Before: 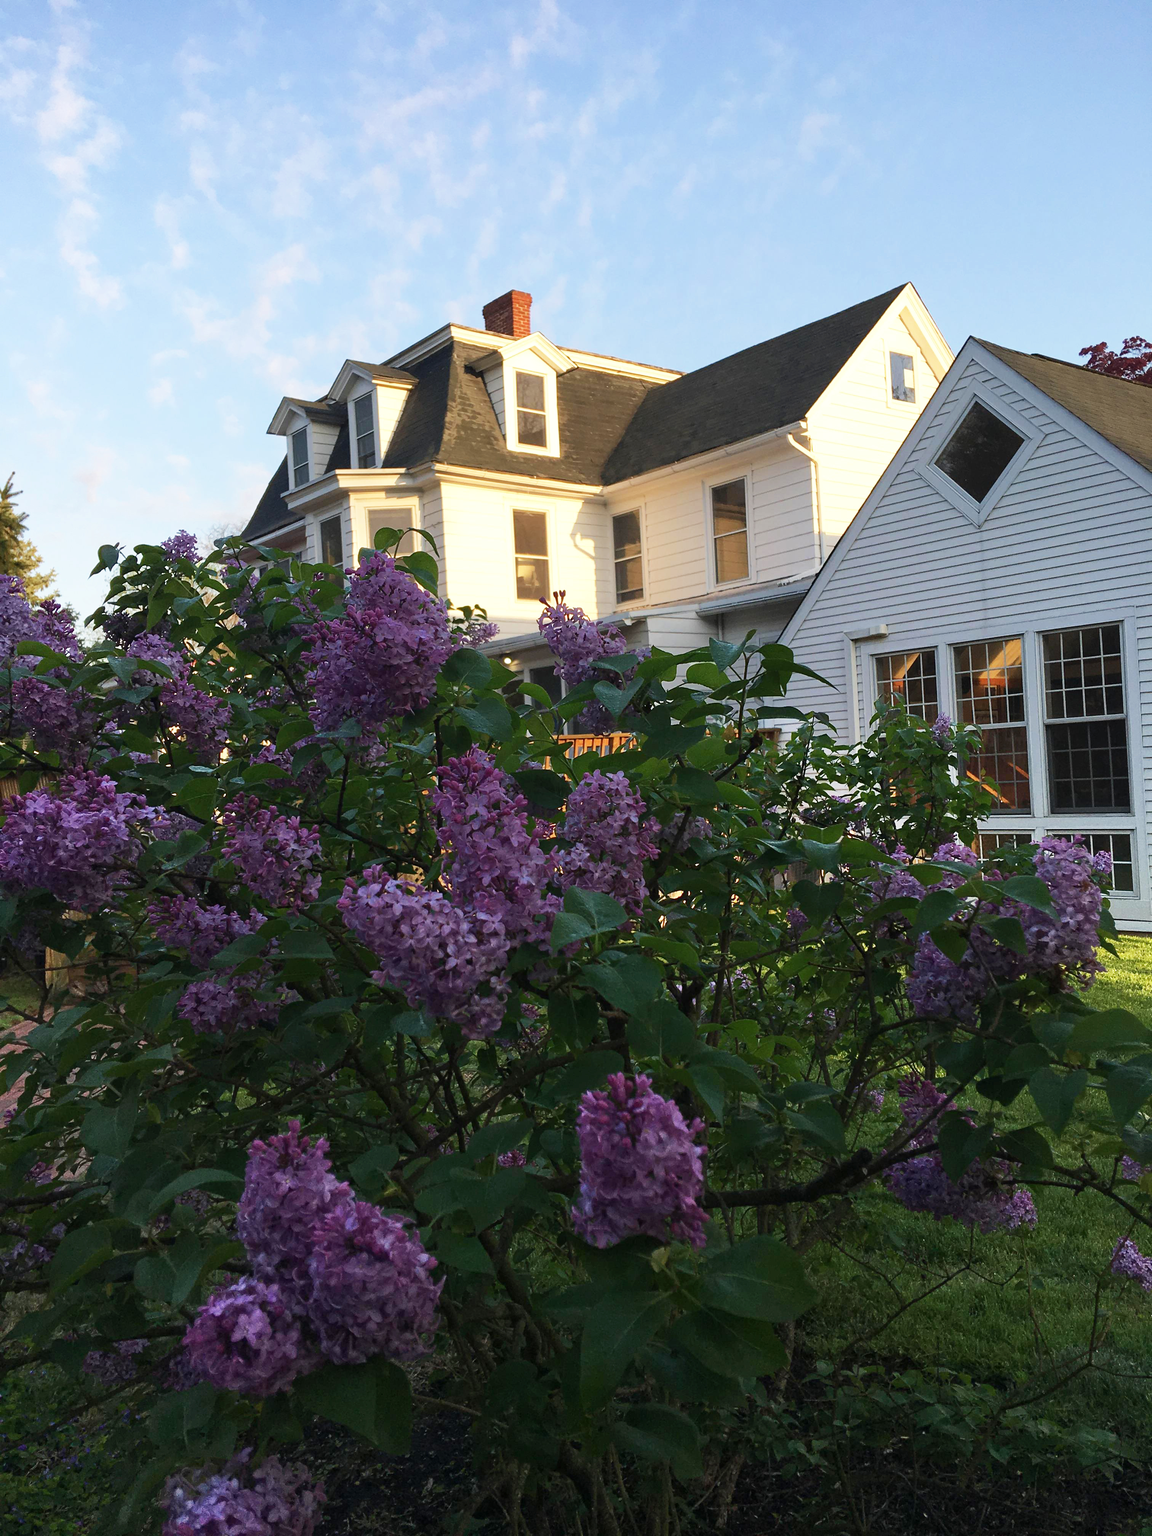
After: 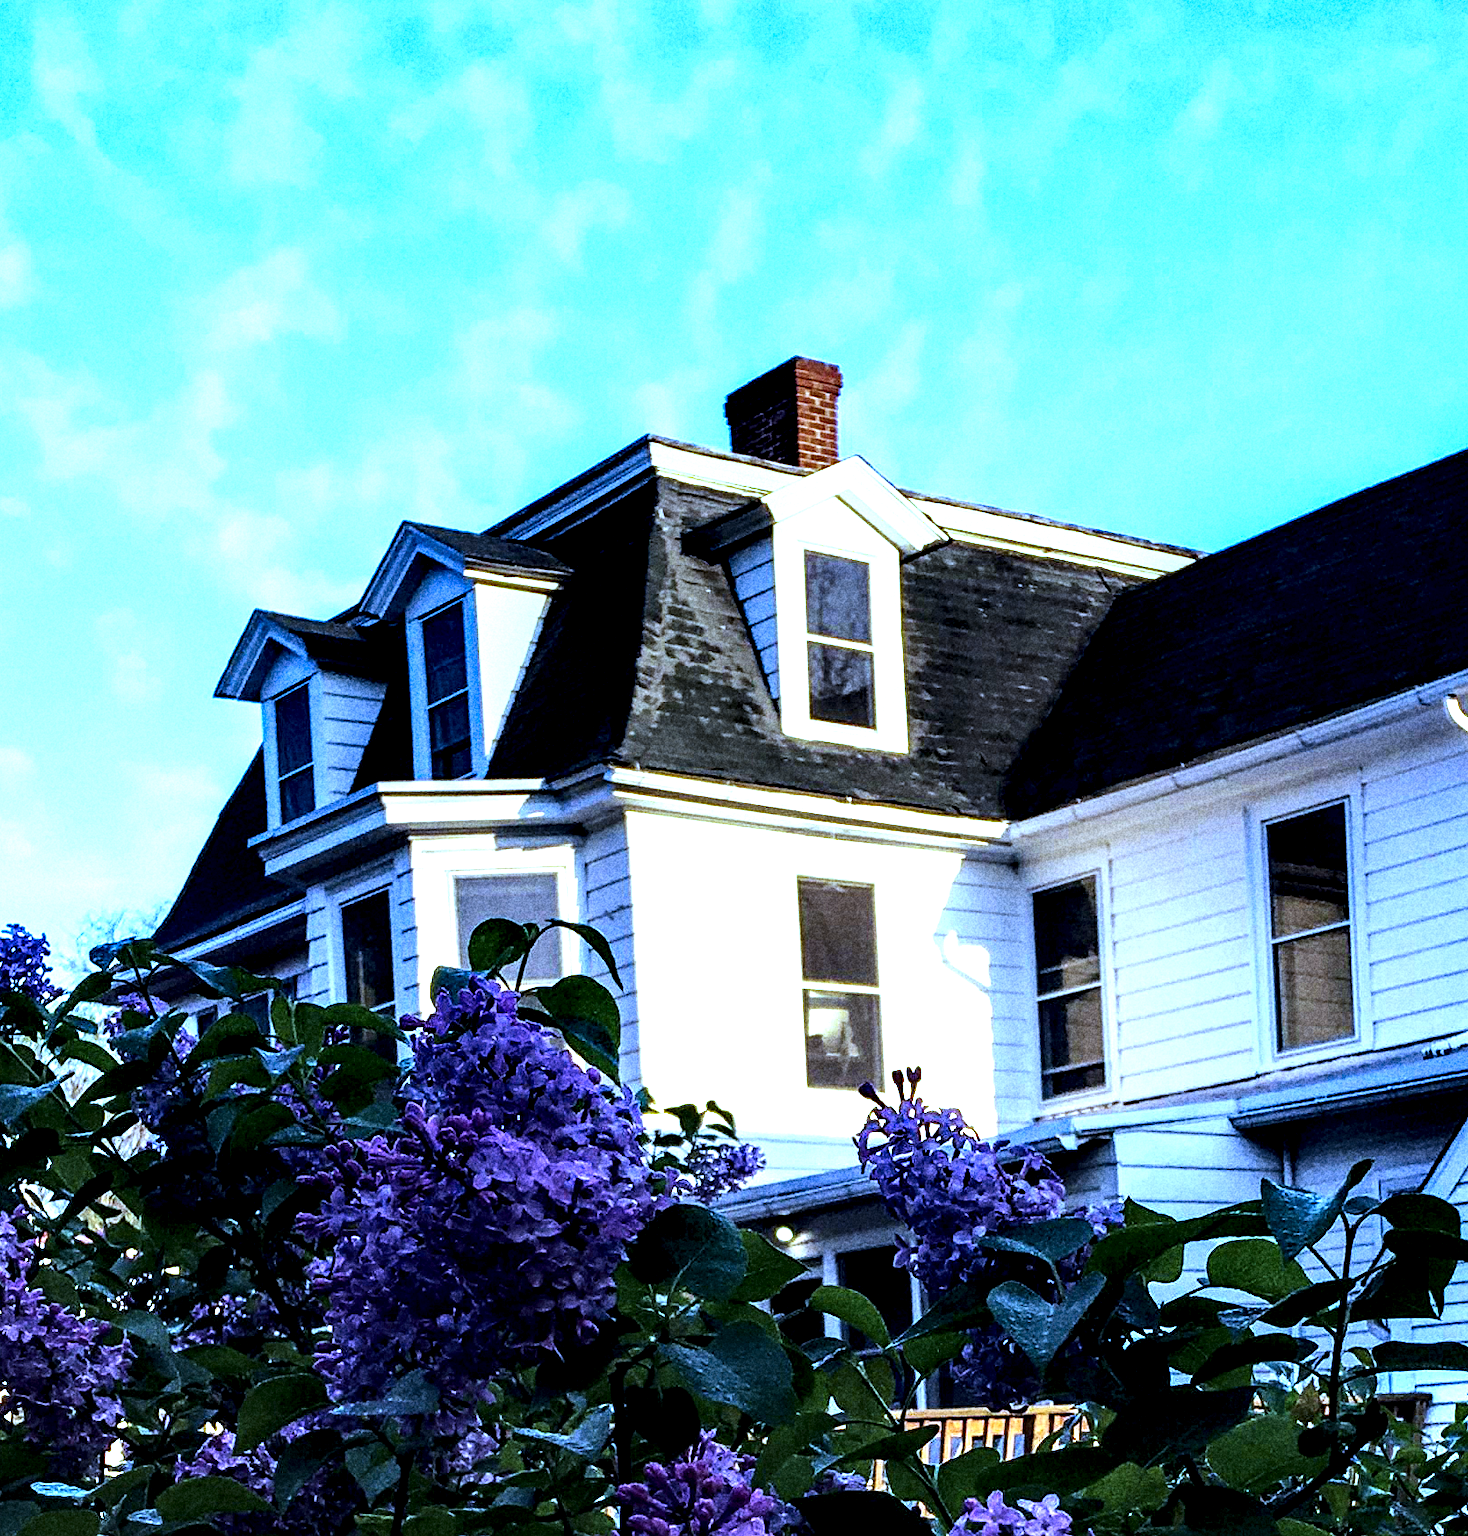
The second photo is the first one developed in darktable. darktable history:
crop: left 15.306%, top 9.065%, right 30.789%, bottom 48.638%
grain: coarseness 14.49 ISO, strength 48.04%, mid-tones bias 35%
white balance: red 0.766, blue 1.537
local contrast: shadows 185%, detail 225%
color balance rgb: global offset › luminance 0.71%, perceptual saturation grading › global saturation -11.5%, perceptual brilliance grading › highlights 17.77%, perceptual brilliance grading › mid-tones 31.71%, perceptual brilliance grading › shadows -31.01%, global vibrance 50%
